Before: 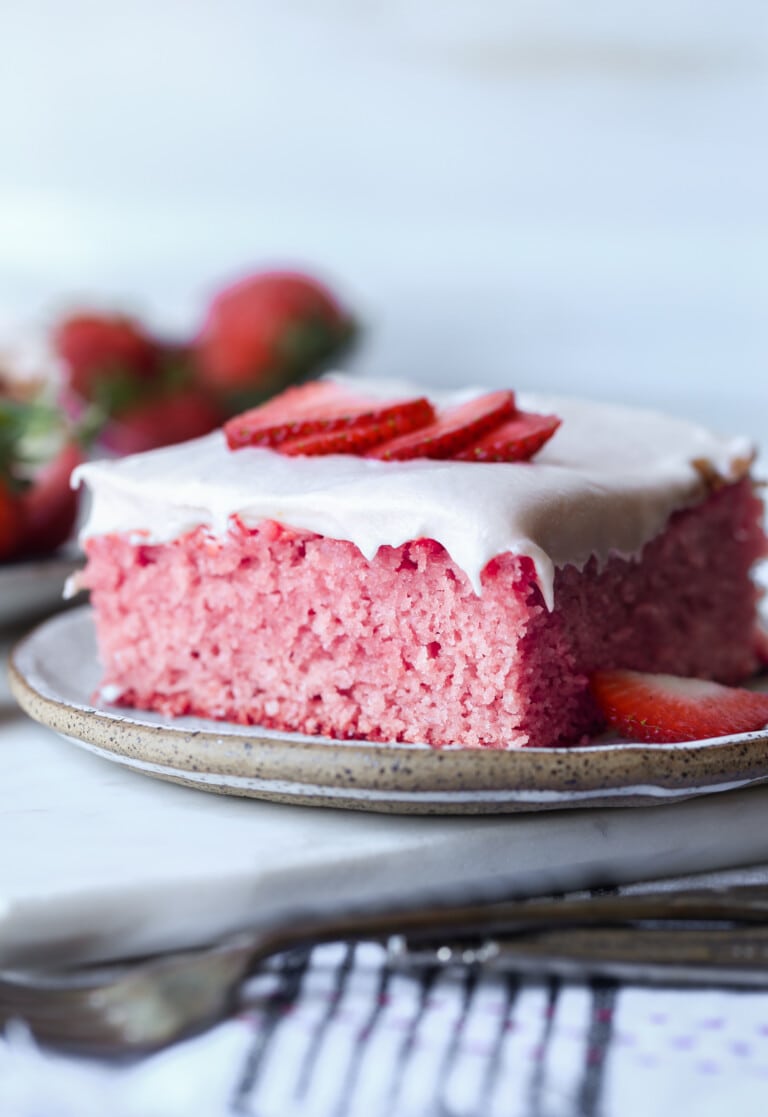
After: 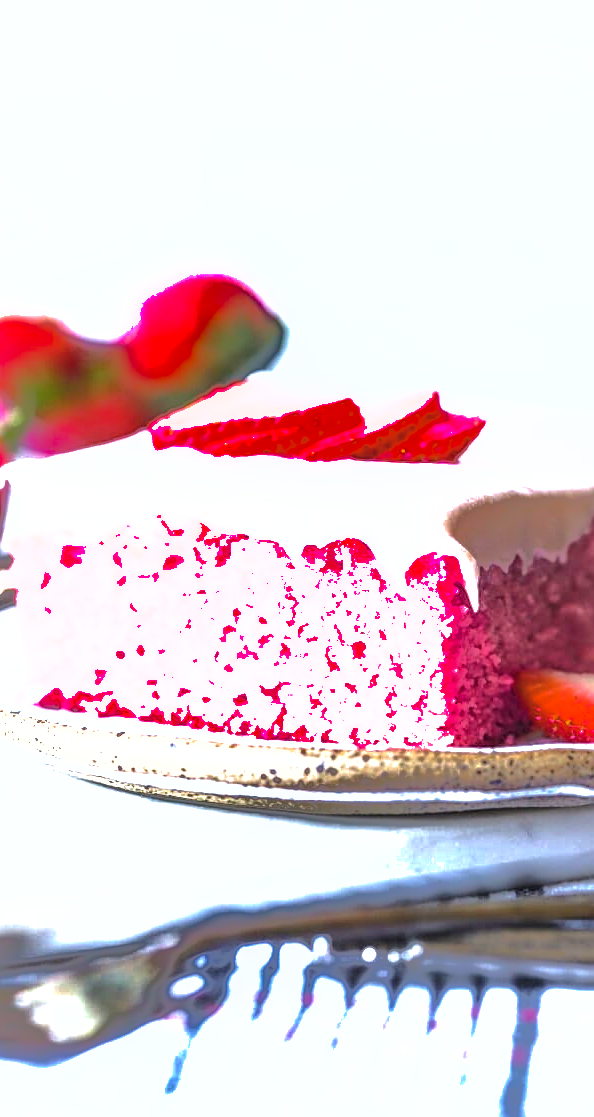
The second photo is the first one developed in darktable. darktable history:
crop: left 9.88%, right 12.664%
sharpen: on, module defaults
exposure: black level correction -0.002, exposure 1.35 EV, compensate highlight preservation false
color balance rgb: linear chroma grading › global chroma 16.62%, perceptual saturation grading › highlights -8.63%, perceptual saturation grading › mid-tones 18.66%, perceptual saturation grading › shadows 28.49%, perceptual brilliance grading › highlights 14.22%, perceptual brilliance grading › shadows -18.96%, global vibrance 27.71%
contrast brightness saturation: brightness 0.15
shadows and highlights: shadows 25, highlights -70
local contrast: on, module defaults
